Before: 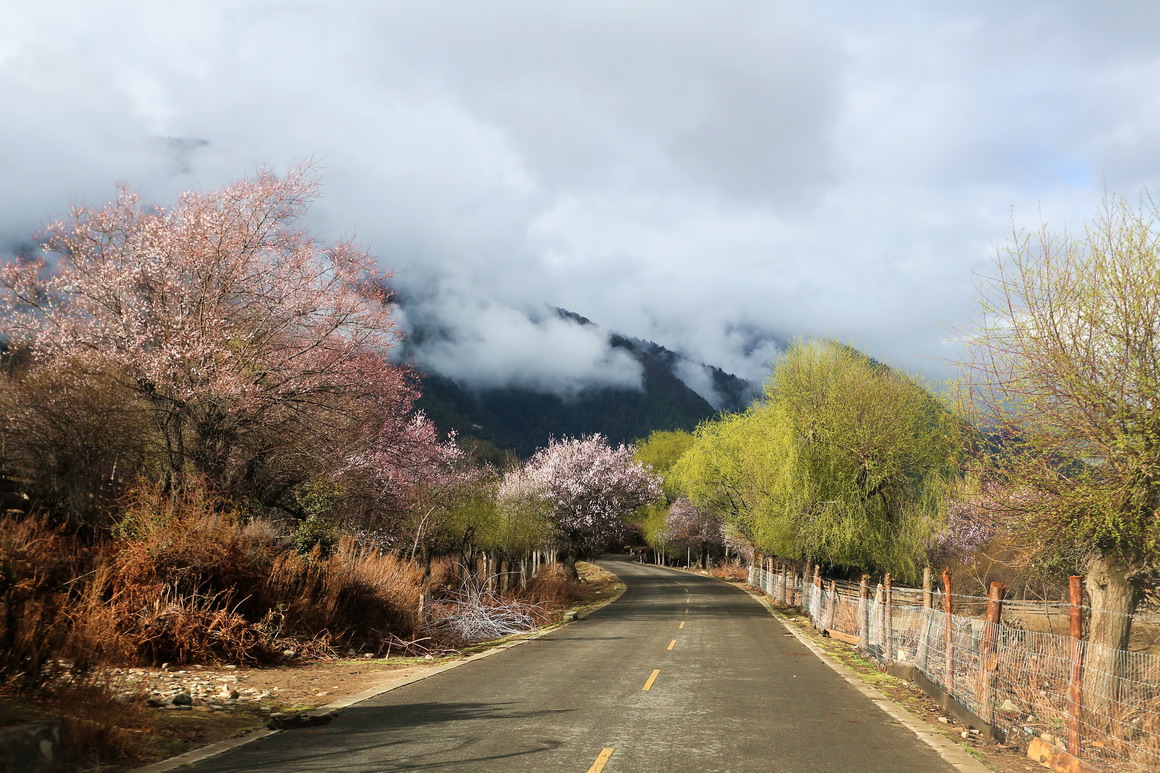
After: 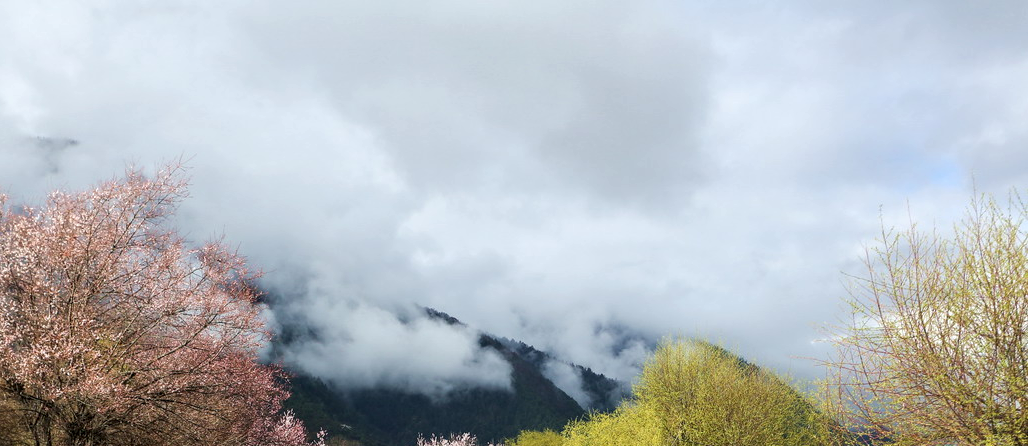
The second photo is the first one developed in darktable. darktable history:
local contrast: on, module defaults
crop and rotate: left 11.341%, bottom 42.277%
